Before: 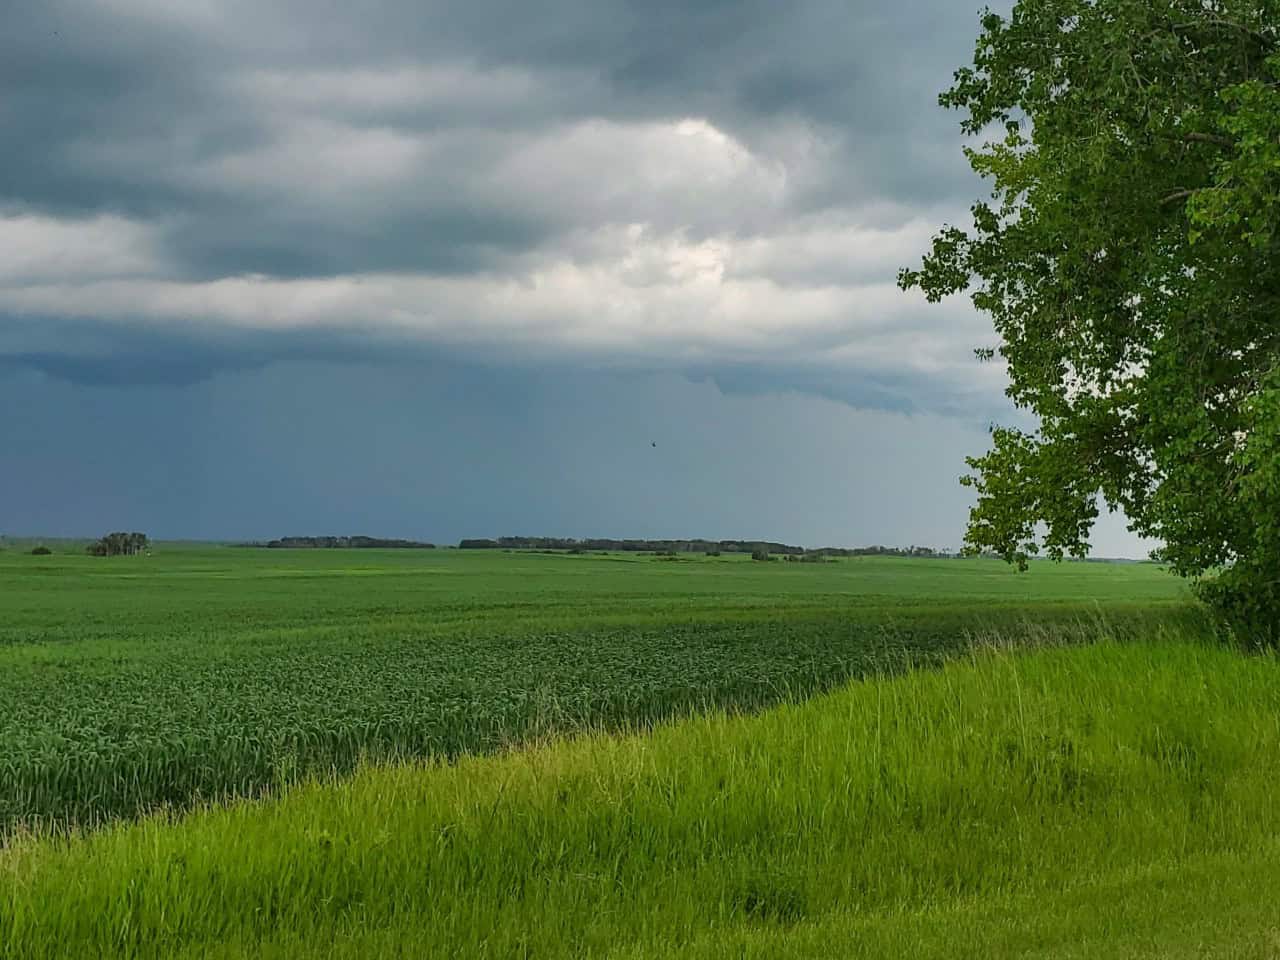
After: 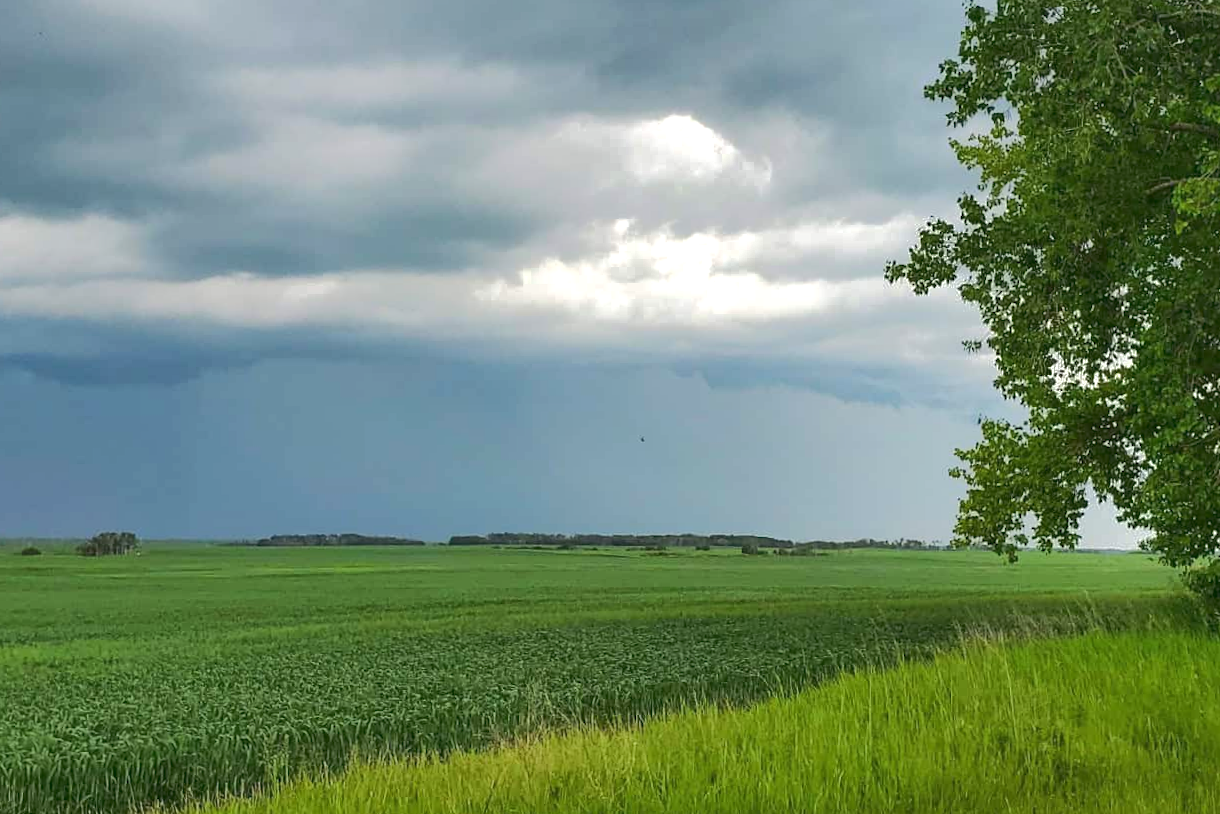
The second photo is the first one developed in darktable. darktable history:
crop and rotate: angle 0.529°, left 0.282%, right 3.181%, bottom 14.083%
tone curve: curves: ch0 [(0, 0) (0.003, 0.096) (0.011, 0.096) (0.025, 0.098) (0.044, 0.099) (0.069, 0.106) (0.1, 0.128) (0.136, 0.153) (0.177, 0.186) (0.224, 0.218) (0.277, 0.265) (0.335, 0.316) (0.399, 0.374) (0.468, 0.445) (0.543, 0.526) (0.623, 0.605) (0.709, 0.681) (0.801, 0.758) (0.898, 0.819) (1, 1)], color space Lab, linked channels, preserve colors none
exposure: exposure 0.606 EV, compensate exposure bias true, compensate highlight preservation false
